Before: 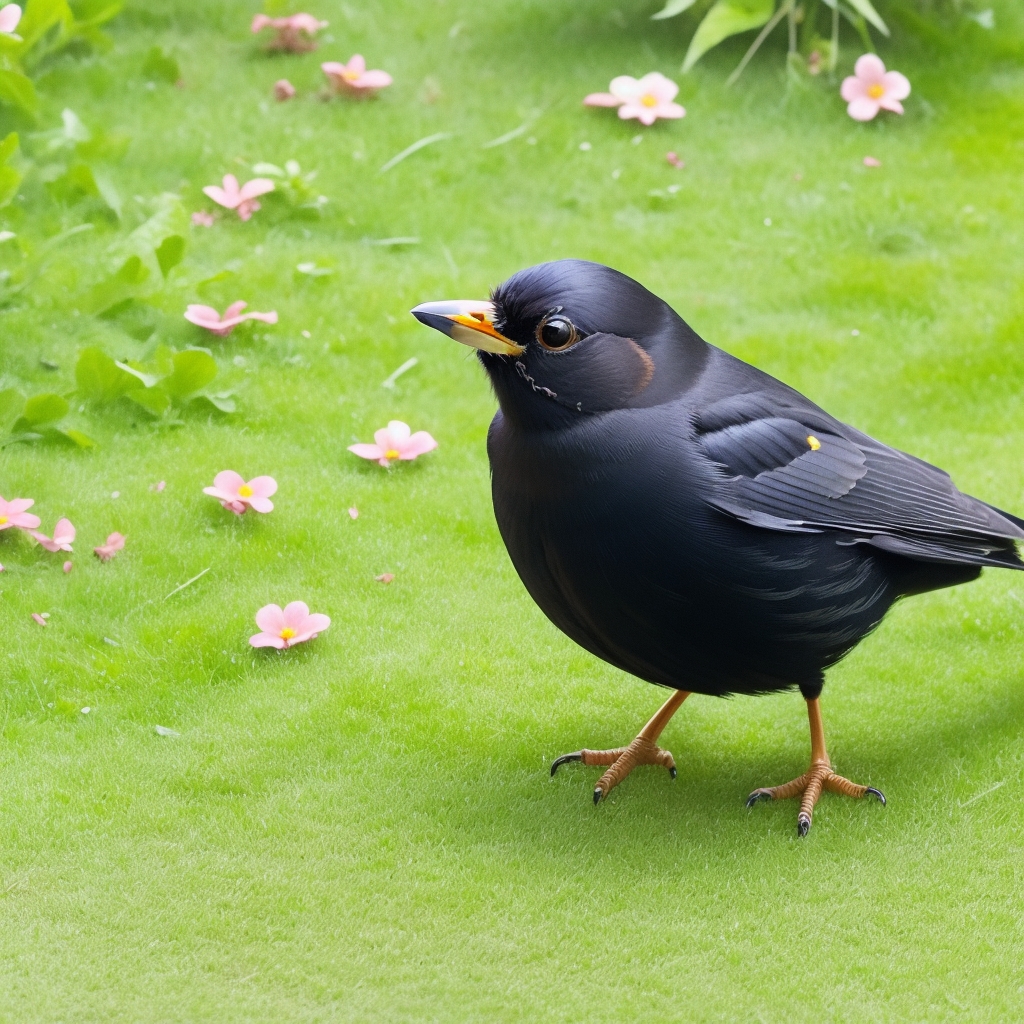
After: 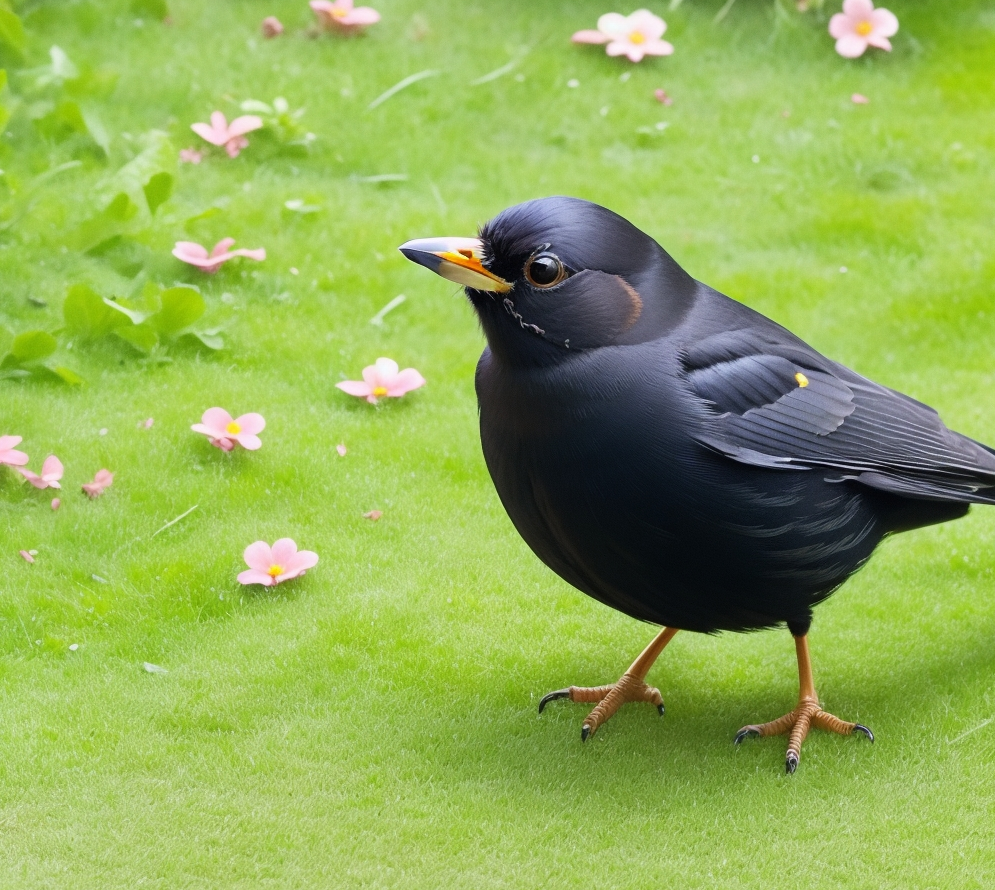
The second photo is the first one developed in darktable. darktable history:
crop: left 1.234%, top 6.195%, right 1.529%, bottom 6.795%
